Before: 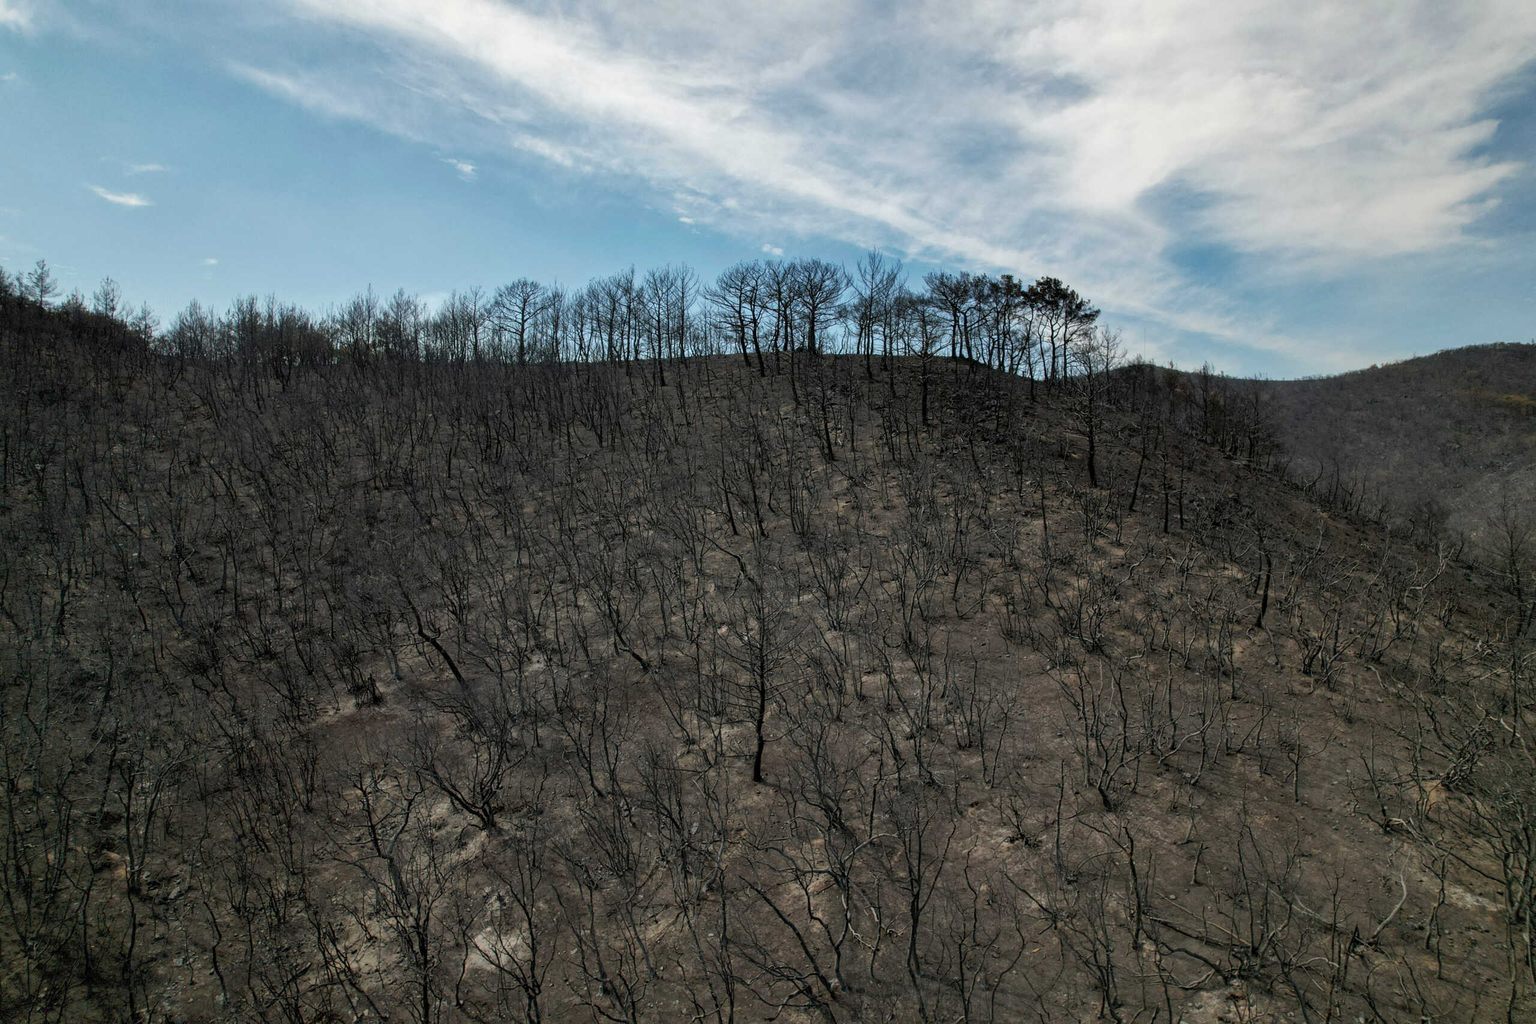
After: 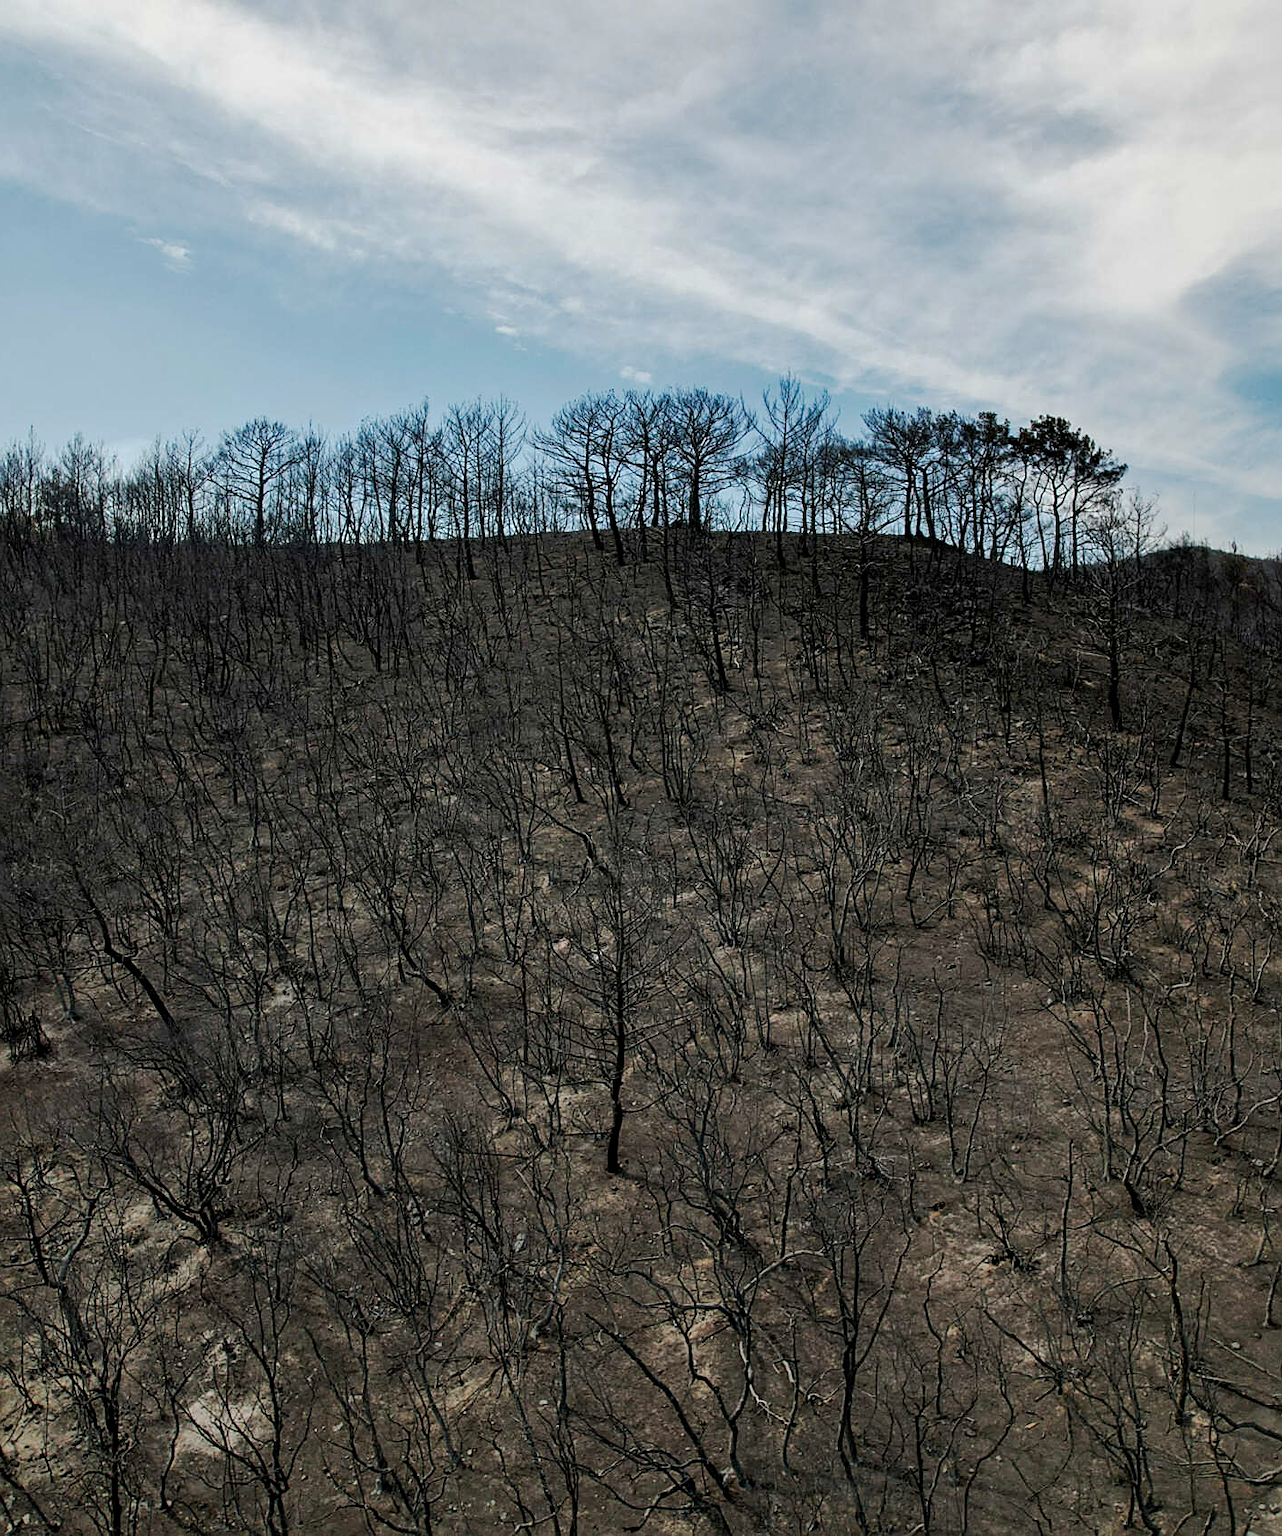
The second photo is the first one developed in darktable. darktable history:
crop and rotate: left 22.707%, right 21.6%
sharpen: on, module defaults
tone curve: curves: ch0 [(0, 0) (0.052, 0.018) (0.236, 0.207) (0.41, 0.417) (0.485, 0.518) (0.54, 0.584) (0.625, 0.666) (0.845, 0.828) (0.994, 0.964)]; ch1 [(0, 0.055) (0.15, 0.117) (0.317, 0.34) (0.382, 0.408) (0.434, 0.441) (0.472, 0.479) (0.498, 0.501) (0.557, 0.558) (0.616, 0.59) (0.739, 0.7) (0.873, 0.857) (1, 0.928)]; ch2 [(0, 0) (0.352, 0.403) (0.447, 0.466) (0.482, 0.482) (0.528, 0.526) (0.586, 0.577) (0.618, 0.621) (0.785, 0.747) (1, 1)], preserve colors none
